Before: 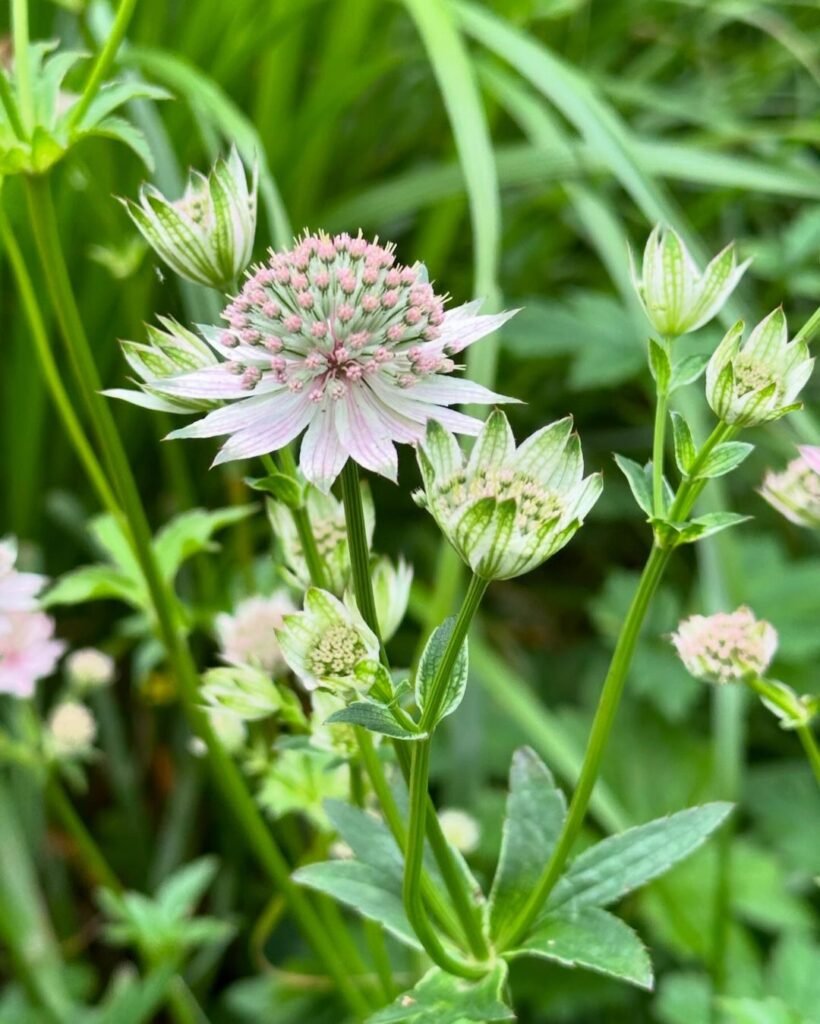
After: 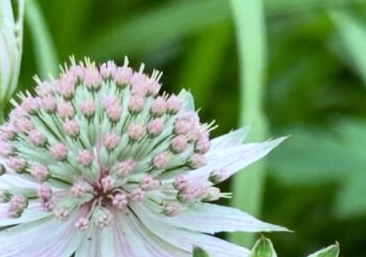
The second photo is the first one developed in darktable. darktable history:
crop: left 28.64%, top 16.832%, right 26.637%, bottom 58.055%
white balance: red 0.925, blue 1.046
